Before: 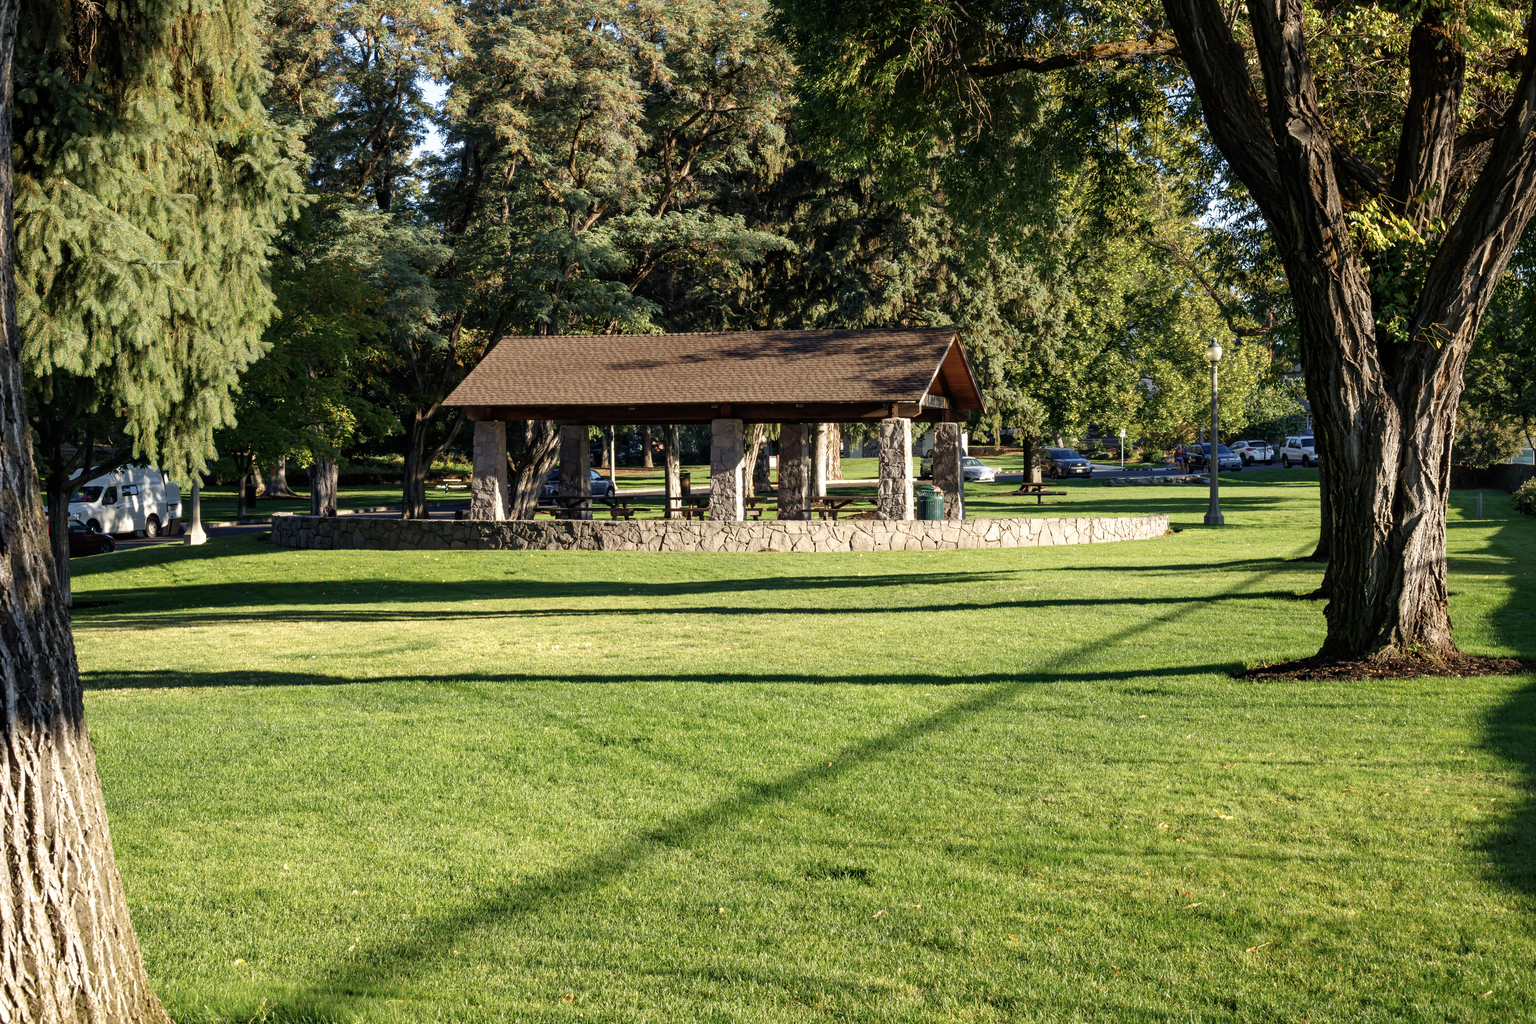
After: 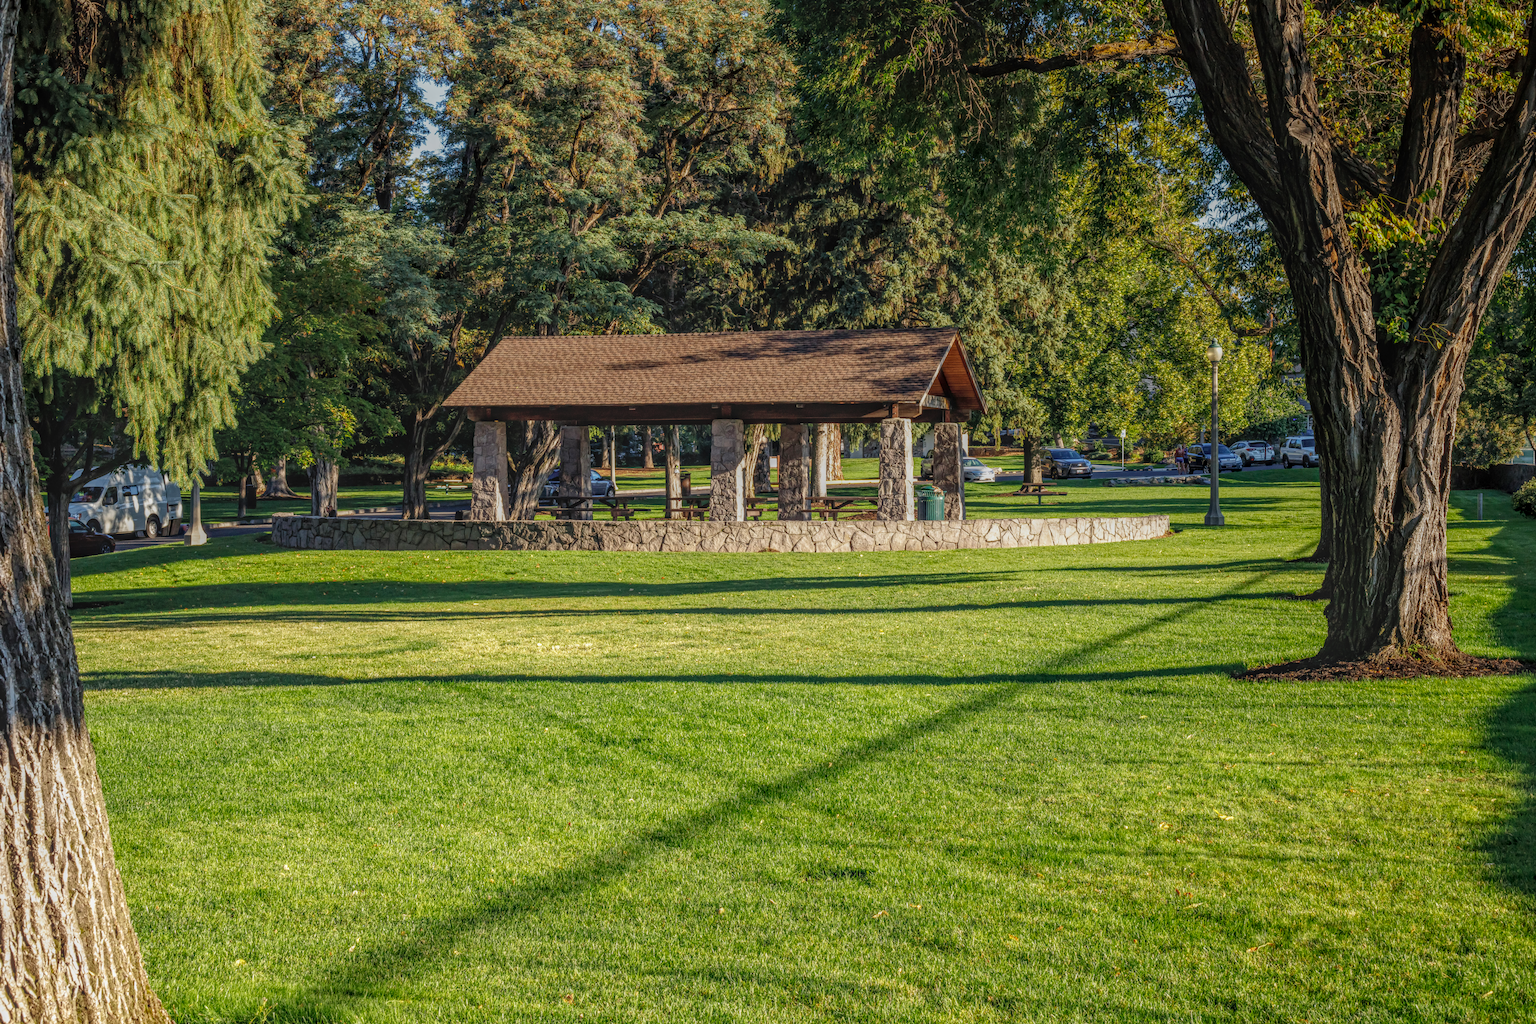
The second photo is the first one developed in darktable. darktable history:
local contrast: highlights 20%, shadows 30%, detail 200%, midtone range 0.2
exposure: black level correction 0, compensate exposure bias true, compensate highlight preservation false
